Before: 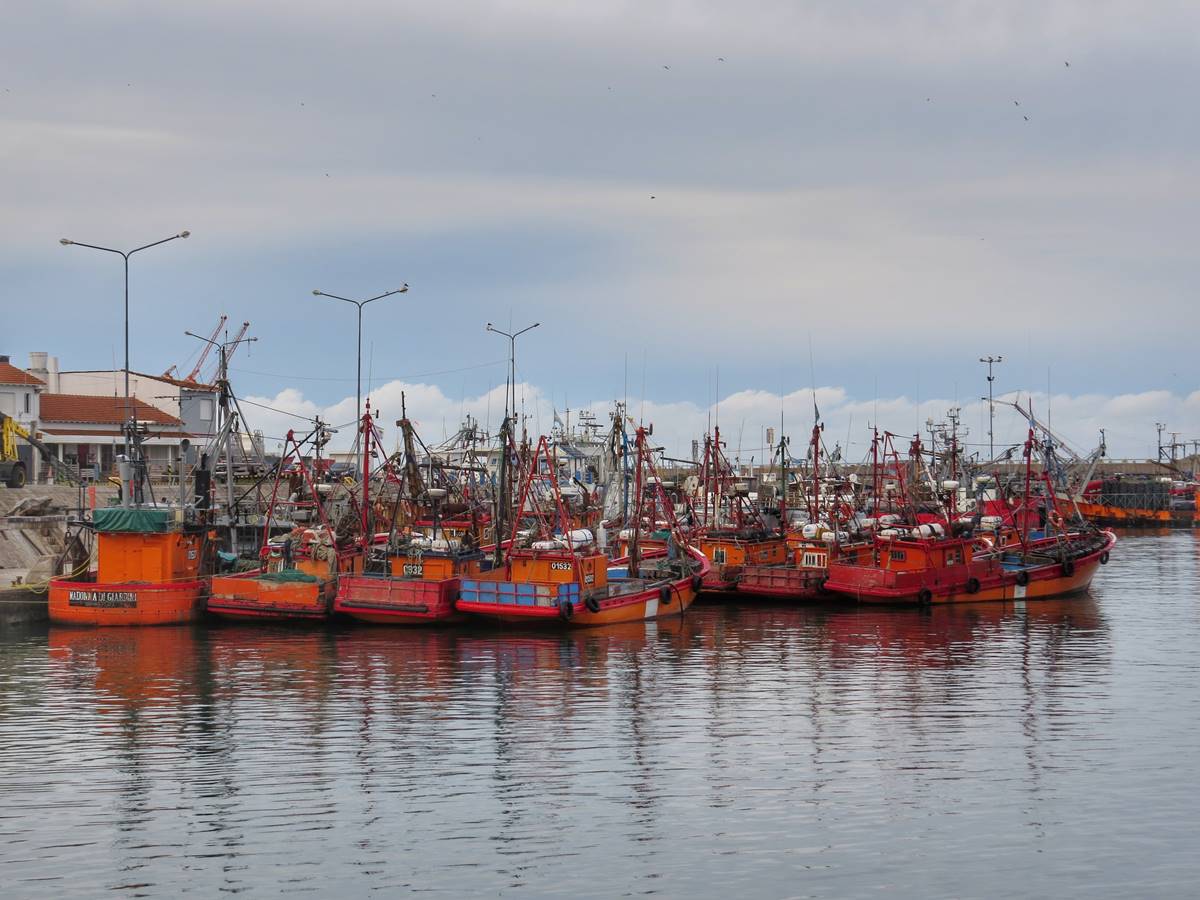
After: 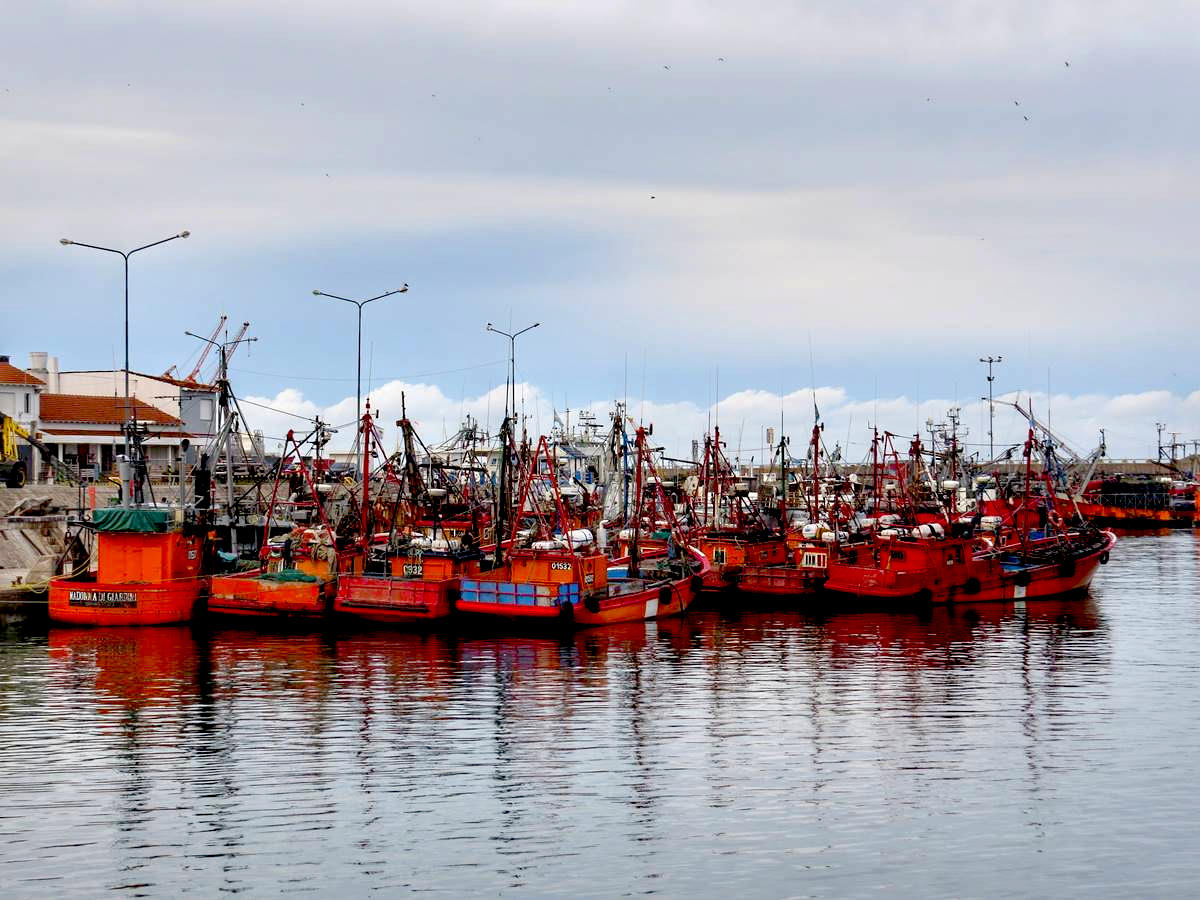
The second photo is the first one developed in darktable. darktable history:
exposure: black level correction 0.041, exposure 0.499 EV, compensate highlight preservation false
